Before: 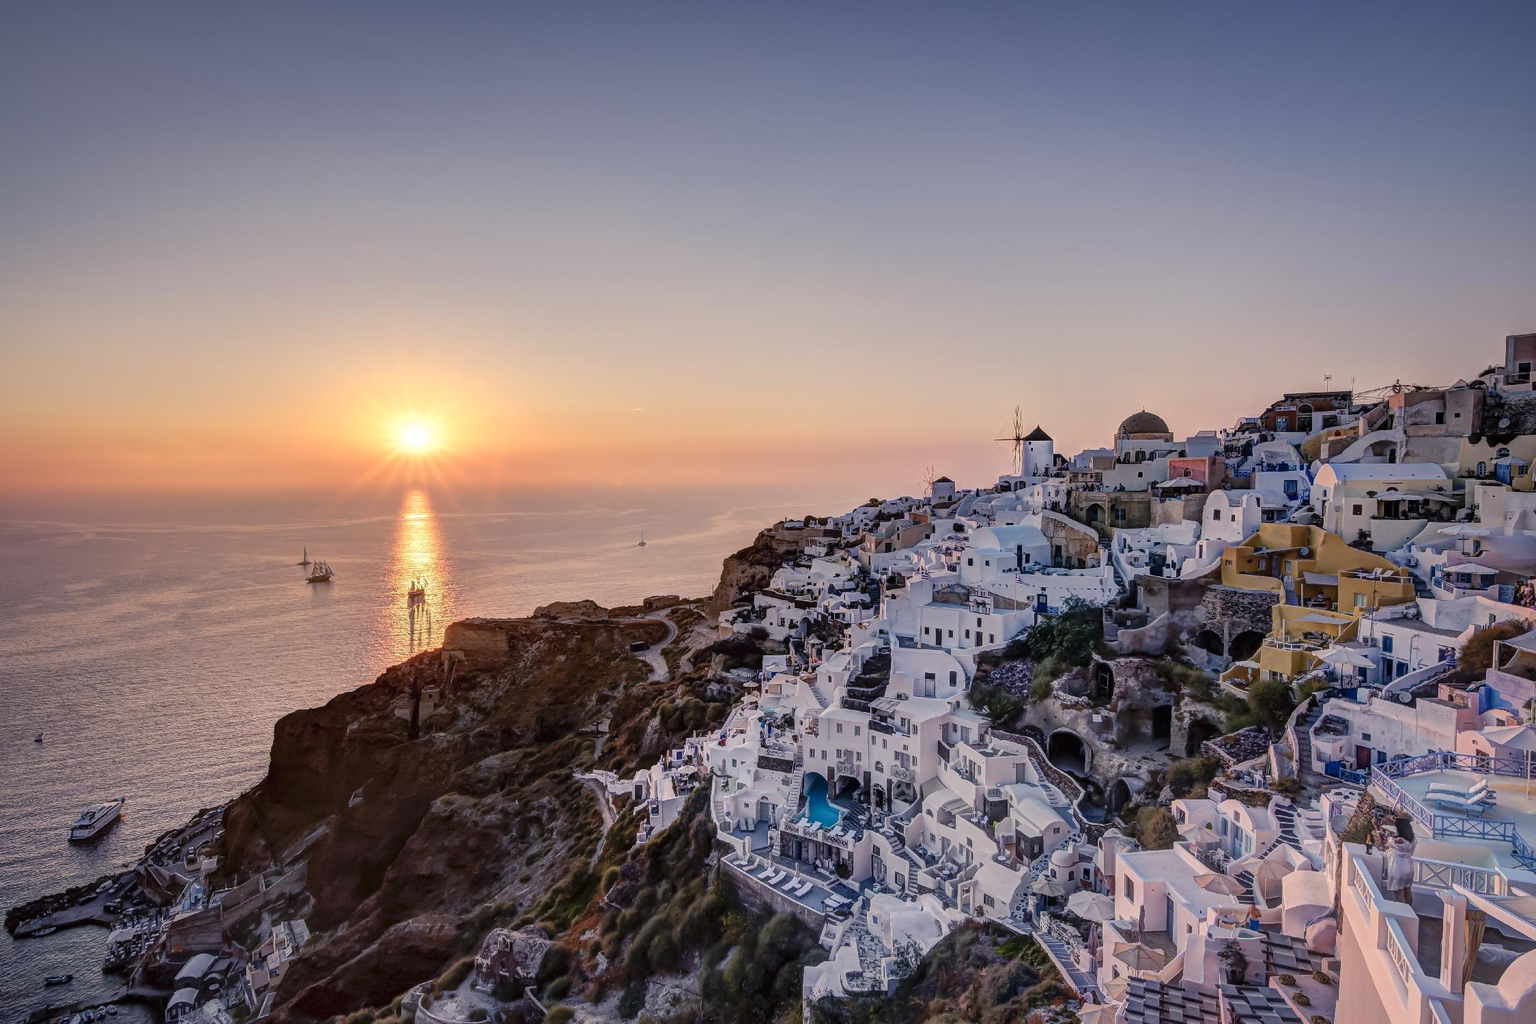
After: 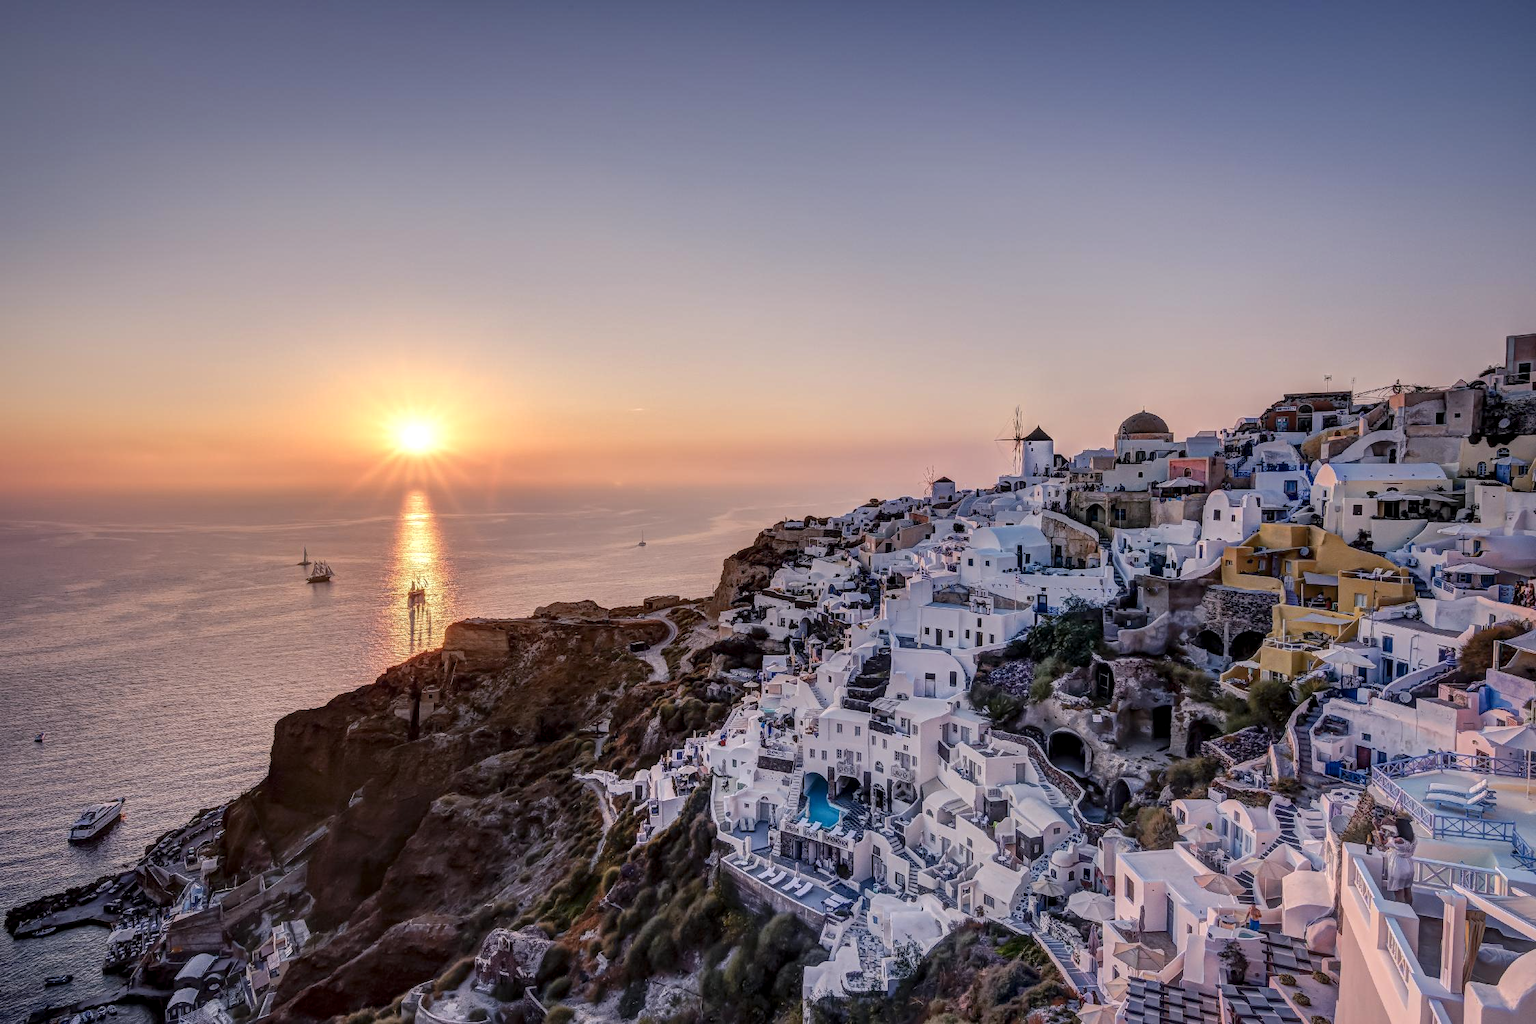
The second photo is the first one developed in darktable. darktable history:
tone equalizer: -8 EV -1.84 EV, -7 EV -1.16 EV, -6 EV -1.62 EV, smoothing diameter 25%, edges refinement/feathering 10, preserve details guided filter
local contrast: on, module defaults
white balance: red 1.004, blue 1.024
